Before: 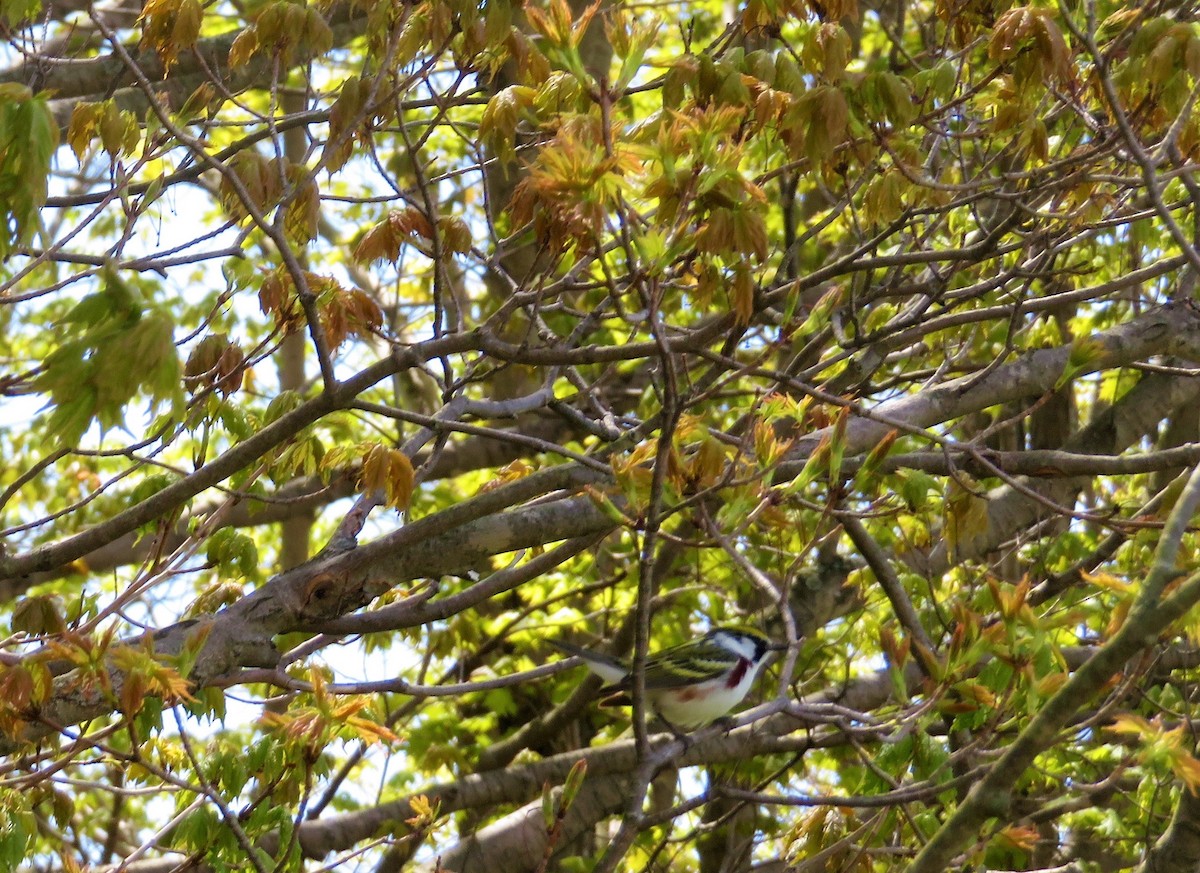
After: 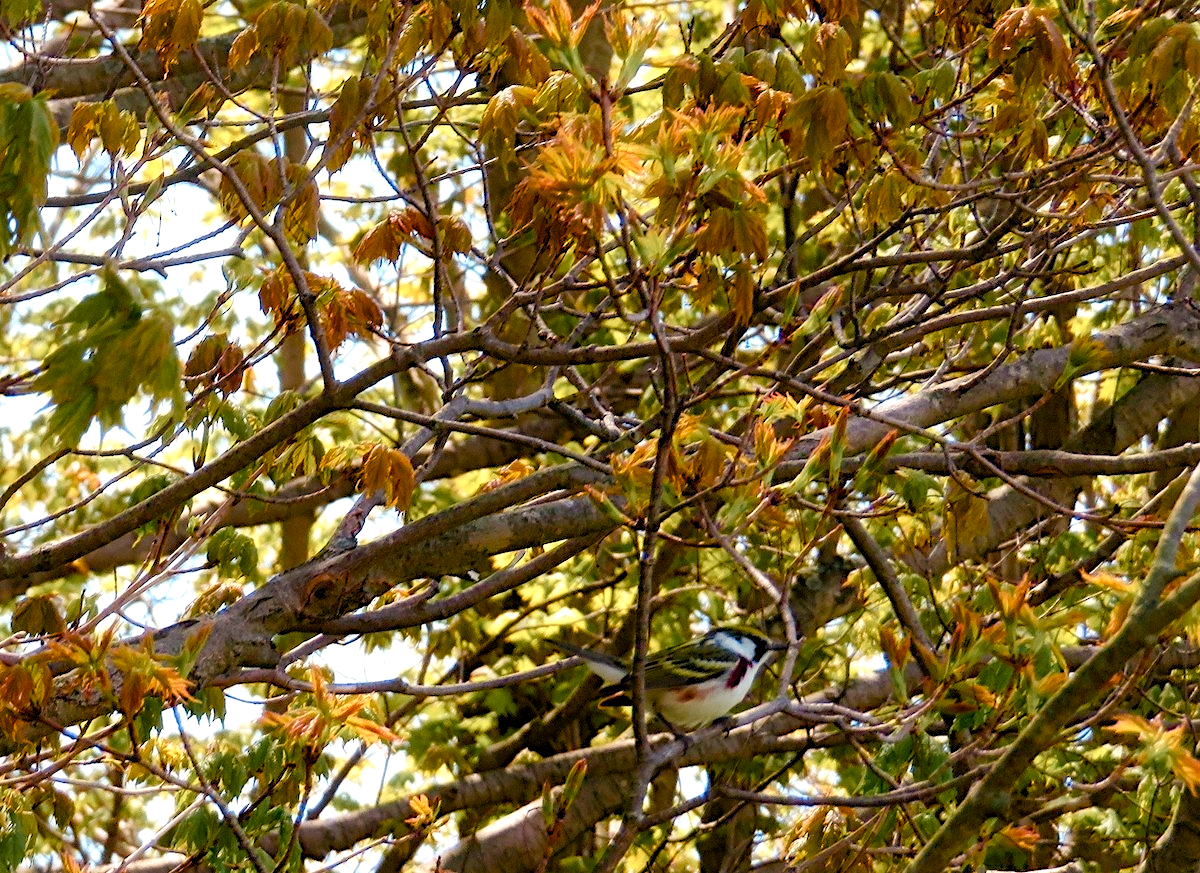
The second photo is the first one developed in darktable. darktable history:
contrast equalizer "soft": y [[0.5, 0.488, 0.462, 0.461, 0.491, 0.5], [0.5 ×6], [0.5 ×6], [0 ×6], [0 ×6]]
diffuse or sharpen "_builtin_sharpen demosaicing | AA filter": edge sensitivity 1, 1st order anisotropy 100%, 2nd order anisotropy 100%, 3rd order anisotropy 100%, 4th order anisotropy 100%, 1st order speed -25%, 2nd order speed -25%, 3rd order speed -25%, 4th order speed -25%
haze removal: strength -0.05
tone equalizer "_builtin_contrast tone curve | soft": -8 EV -0.417 EV, -7 EV -0.389 EV, -6 EV -0.333 EV, -5 EV -0.222 EV, -3 EV 0.222 EV, -2 EV 0.333 EV, -1 EV 0.389 EV, +0 EV 0.417 EV, edges refinement/feathering 500, mask exposure compensation -1.57 EV, preserve details no
color equalizer "creative | pacific": saturation › orange 1.03, saturation › yellow 0.883, saturation › green 0.883, saturation › blue 1.08, saturation › magenta 1.05, hue › orange -4.88, hue › green 8.78, brightness › red 1.06, brightness › orange 1.08, brightness › yellow 0.916, brightness › green 0.916, brightness › cyan 1.04, brightness › blue 1.12, brightness › magenta 1.07
rgb primaries "creative | pacific": red hue -0.042, red purity 1.1, green hue 0.047, green purity 1.12, blue hue -0.089, blue purity 0.88
diffuse or sharpen "bloom 10%": radius span 32, 1st order speed 50%, 2nd order speed 50%, 3rd order speed 50%, 4th order speed 50% | blend: blend mode normal, opacity 10%; mask: uniform (no mask)
color balance rgb "creative | pacific": shadows lift › chroma 1%, shadows lift › hue 240.84°, highlights gain › chroma 2%, highlights gain › hue 73.2°, global offset › luminance -0.5%, perceptual saturation grading › global saturation 20%, perceptual saturation grading › highlights -25%, perceptual saturation grading › shadows 50%, global vibrance 15%
